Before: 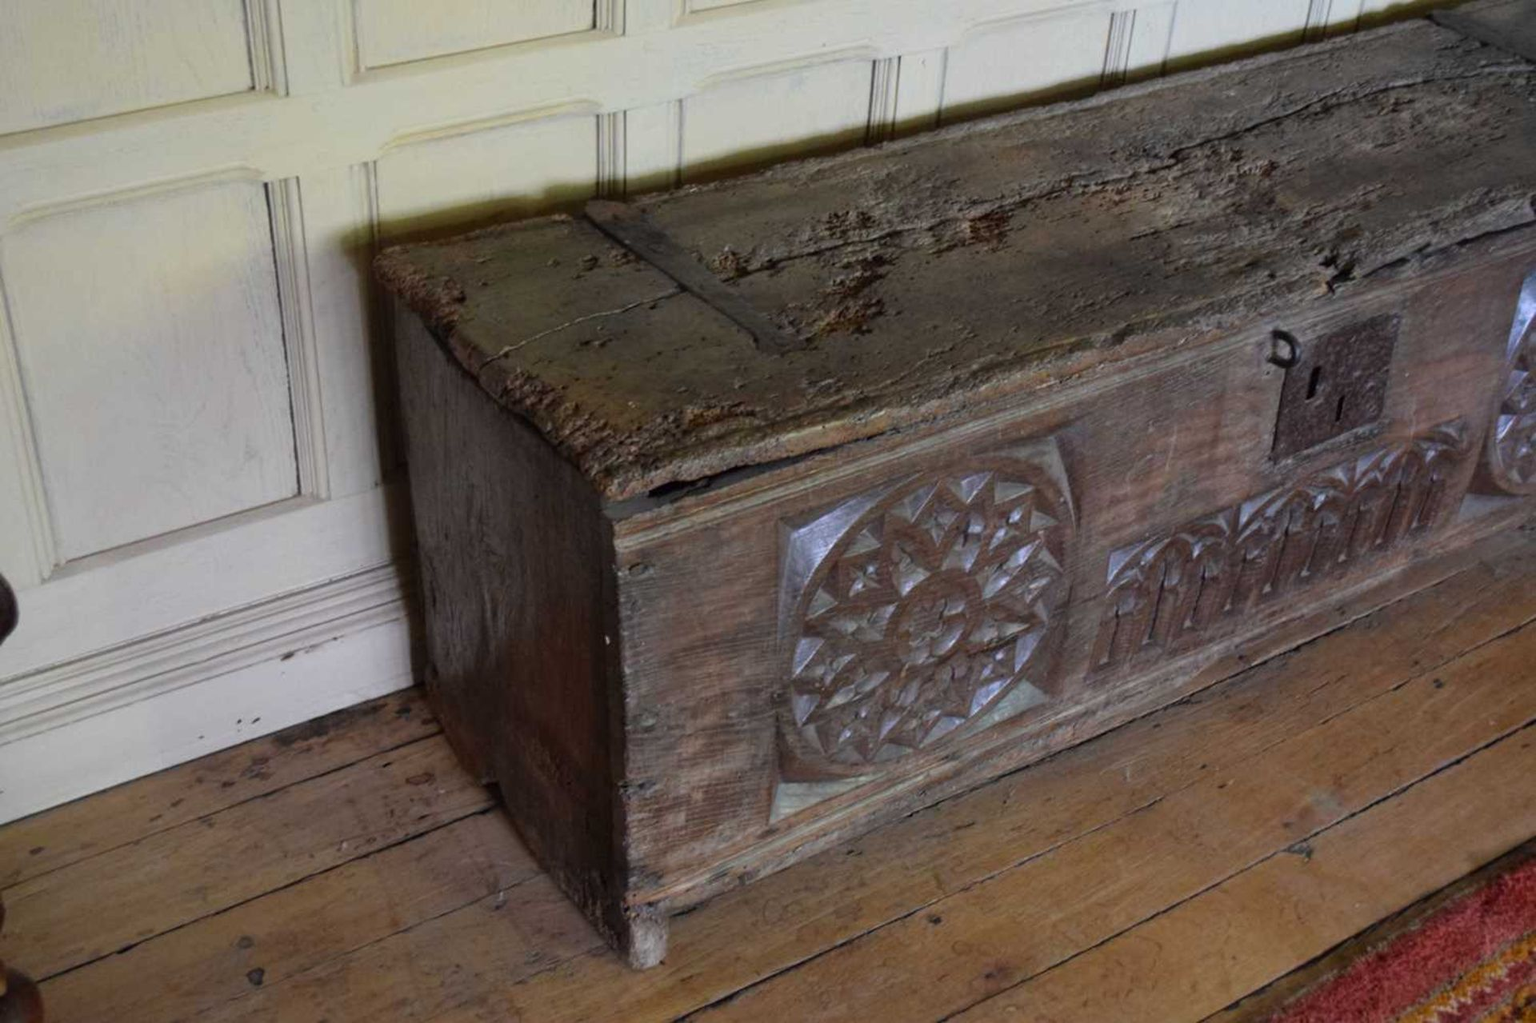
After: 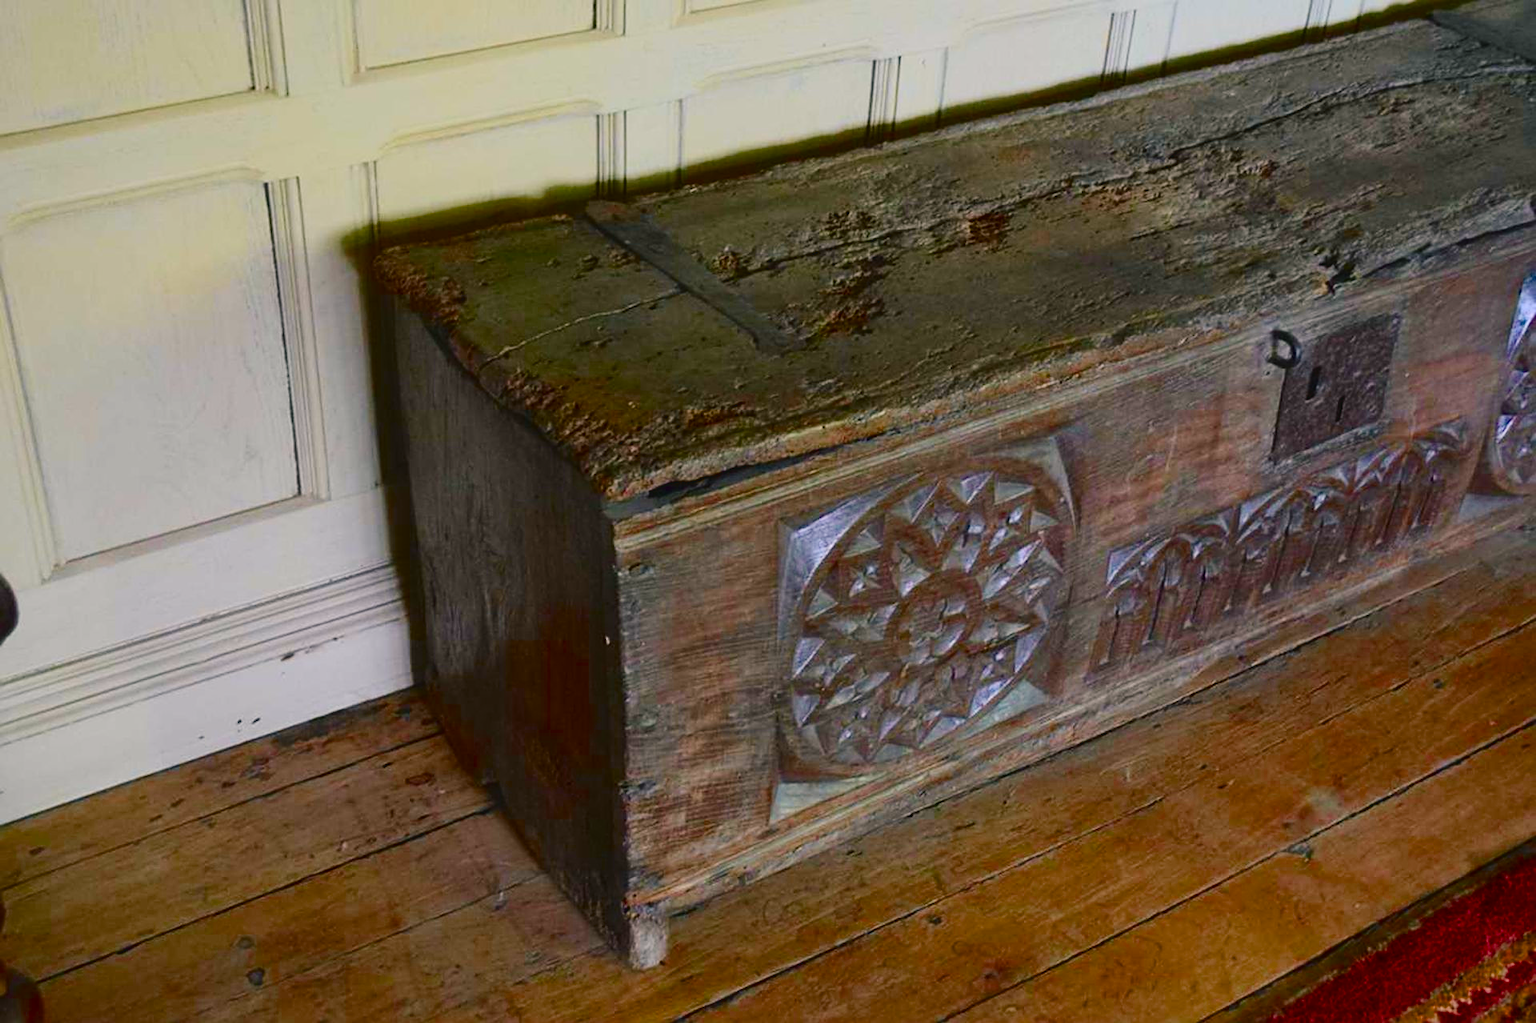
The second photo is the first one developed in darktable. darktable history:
sharpen: on, module defaults
tone curve: curves: ch0 [(0, 0) (0.091, 0.066) (0.184, 0.16) (0.491, 0.519) (0.748, 0.765) (1, 0.919)]; ch1 [(0, 0) (0.179, 0.173) (0.322, 0.32) (0.424, 0.424) (0.502, 0.504) (0.56, 0.578) (0.631, 0.675) (0.777, 0.806) (1, 1)]; ch2 [(0, 0) (0.434, 0.447) (0.483, 0.487) (0.547, 0.573) (0.676, 0.673) (1, 1)], color space Lab, independent channels, preserve colors none
color balance rgb: shadows lift › luminance -7.887%, shadows lift › chroma 2.145%, shadows lift › hue 199.79°, global offset › luminance 0.731%, linear chroma grading › global chroma 14.643%, perceptual saturation grading › global saturation 20%, perceptual saturation grading › highlights -25.455%, perceptual saturation grading › shadows 49.593%, saturation formula JzAzBz (2021)
